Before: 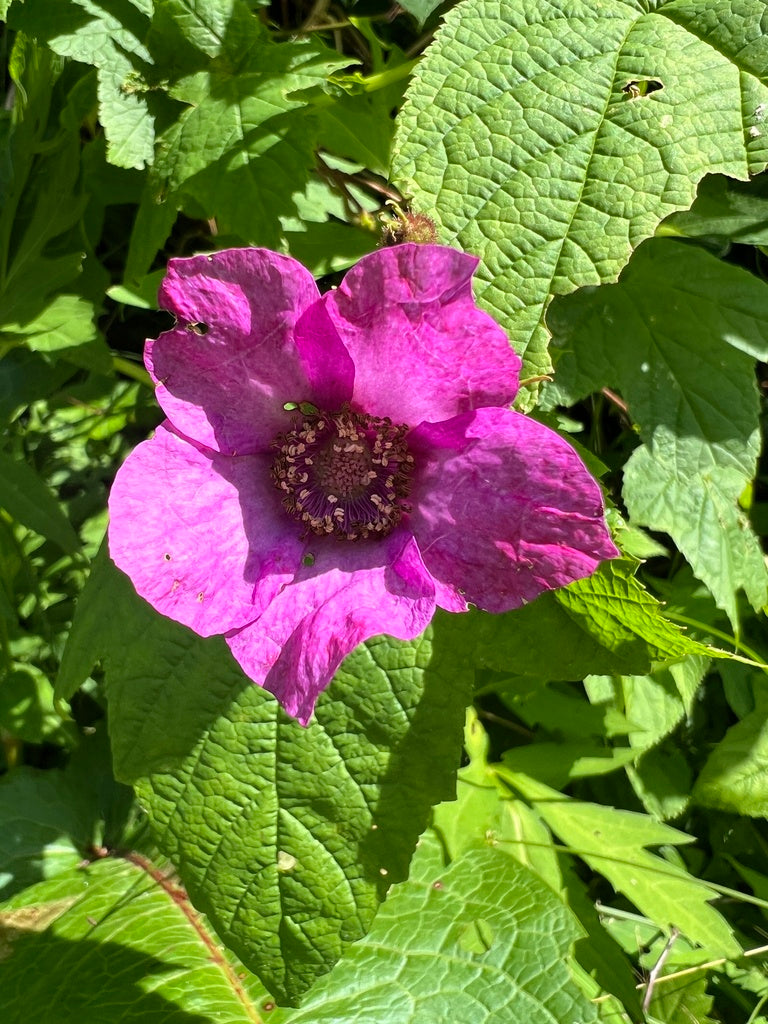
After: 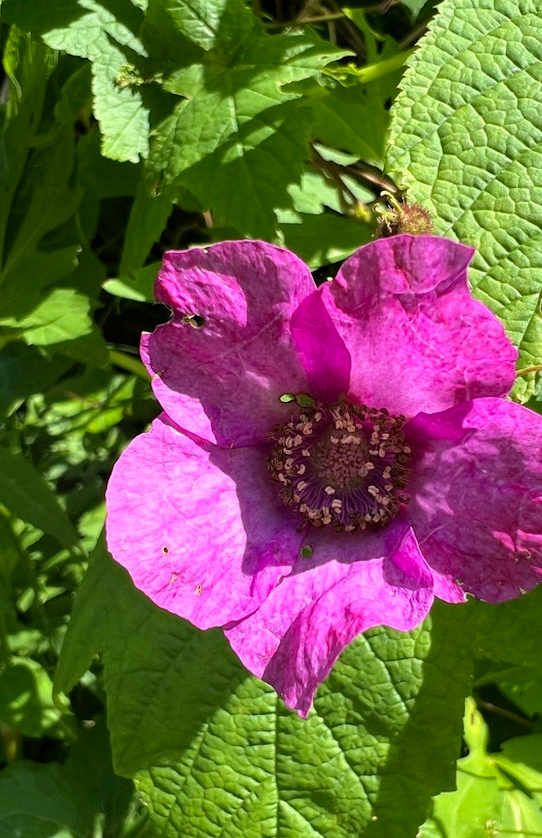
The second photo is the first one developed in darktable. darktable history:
rotate and perspective: rotation -0.45°, automatic cropping original format, crop left 0.008, crop right 0.992, crop top 0.012, crop bottom 0.988
haze removal: compatibility mode true, adaptive false
crop: right 28.885%, bottom 16.626%
